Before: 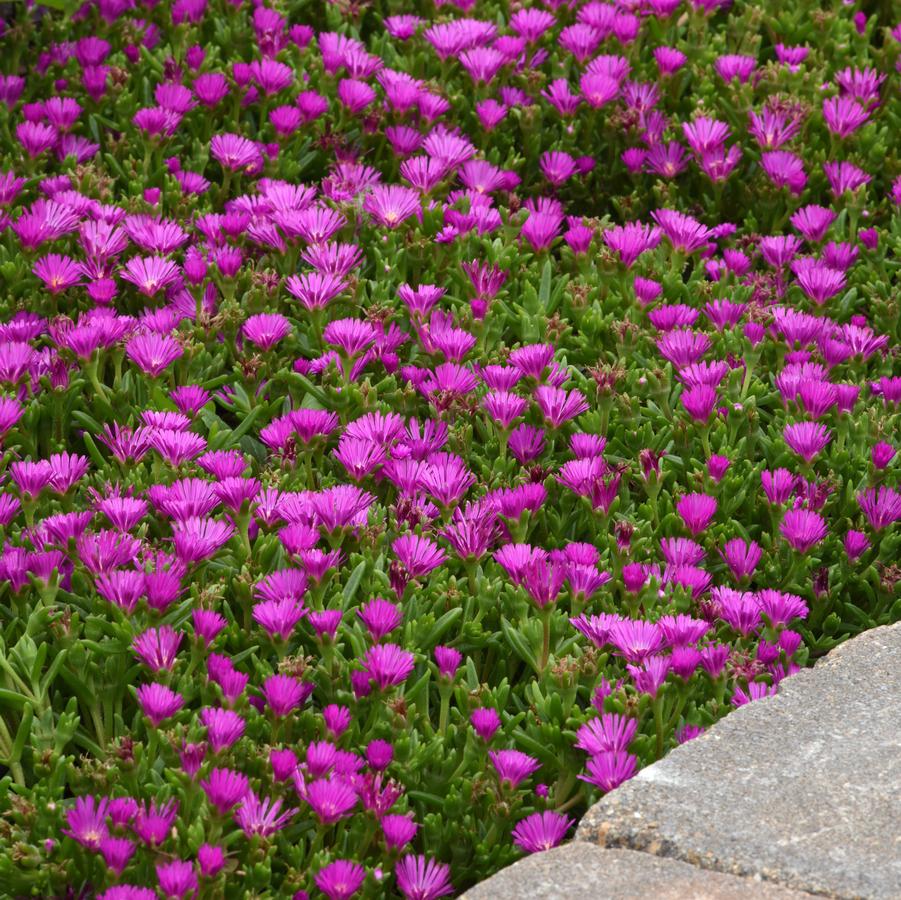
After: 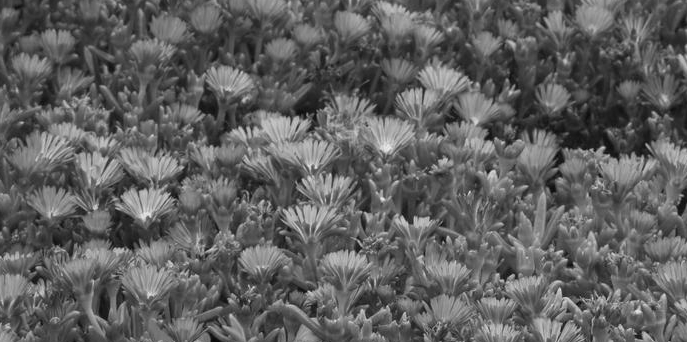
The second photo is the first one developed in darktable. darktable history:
monochrome: on, module defaults
crop: left 0.579%, top 7.627%, right 23.167%, bottom 54.275%
exposure: exposure 0.217 EV, compensate highlight preservation false
